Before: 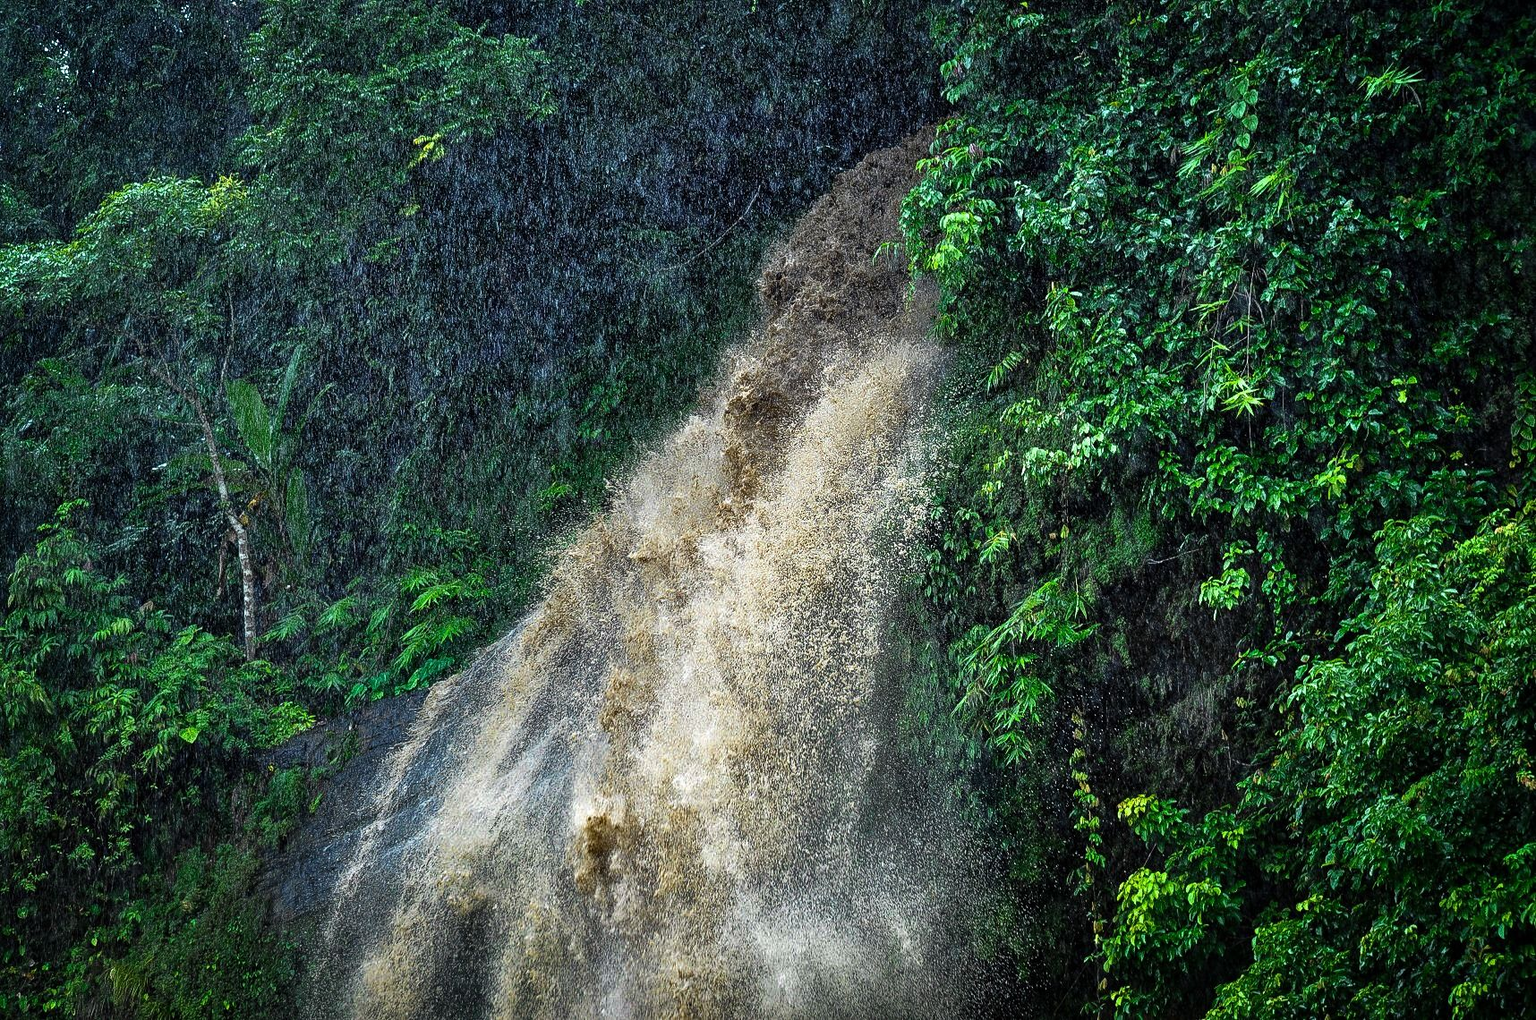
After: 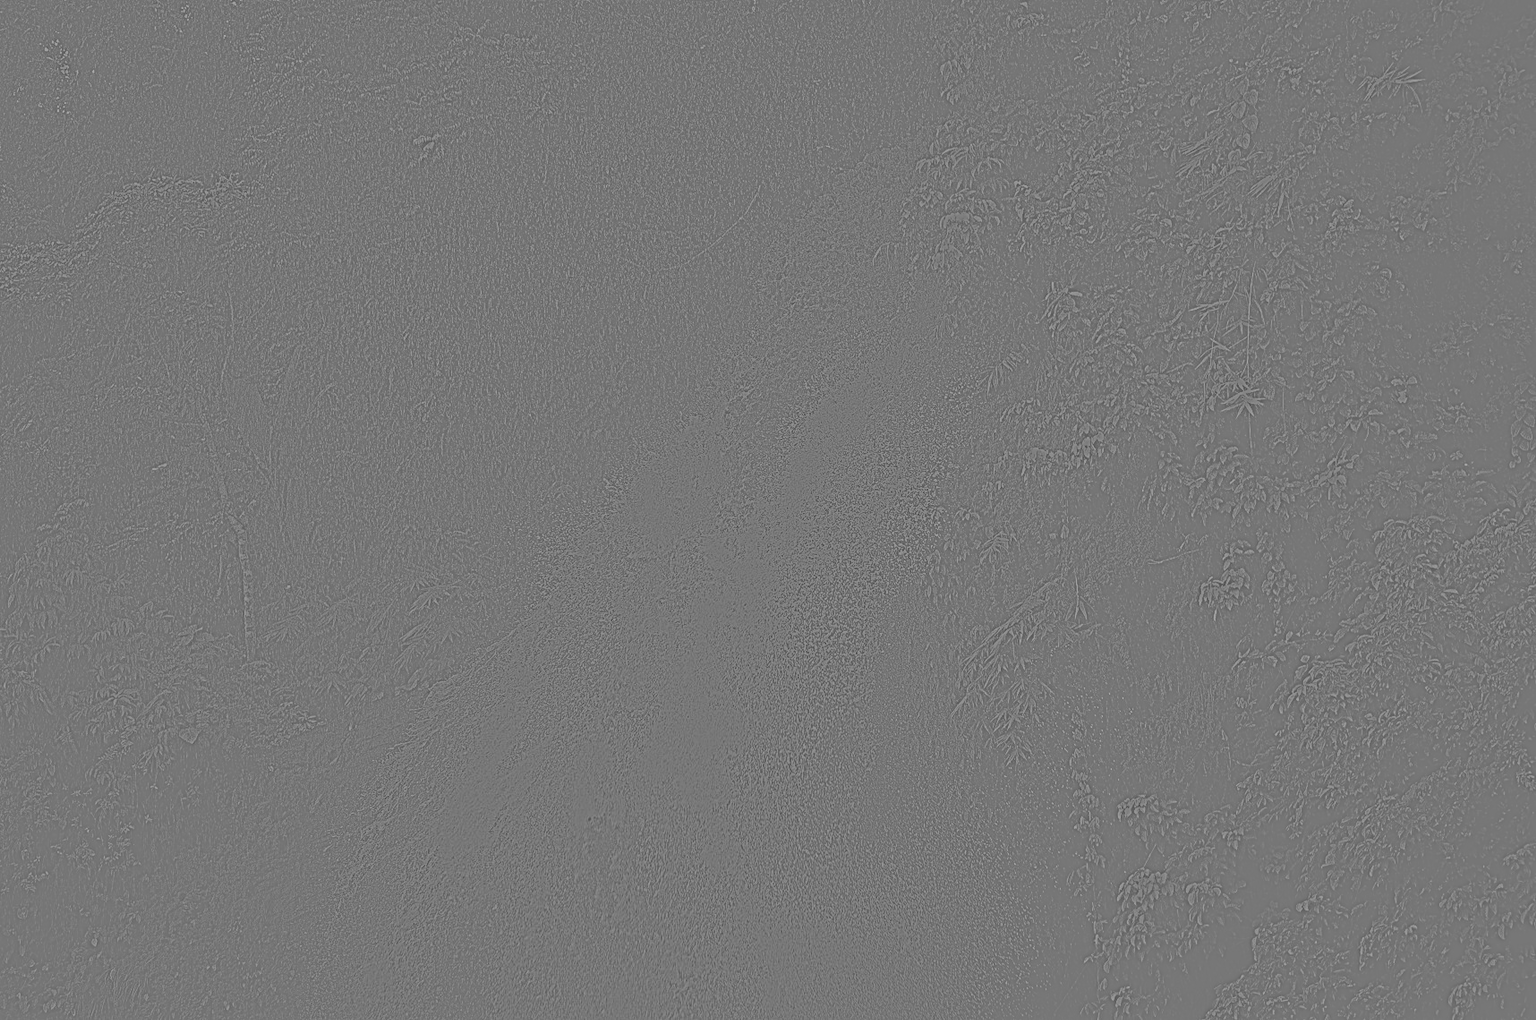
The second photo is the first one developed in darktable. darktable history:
highpass: sharpness 5.84%, contrast boost 8.44%
filmic rgb: middle gray luminance 18.42%, black relative exposure -9 EV, white relative exposure 3.75 EV, threshold 6 EV, target black luminance 0%, hardness 4.85, latitude 67.35%, contrast 0.955, highlights saturation mix 20%, shadows ↔ highlights balance 21.36%, add noise in highlights 0, preserve chrominance luminance Y, color science v3 (2019), use custom middle-gray values true, iterations of high-quality reconstruction 0, contrast in highlights soft, enable highlight reconstruction true
